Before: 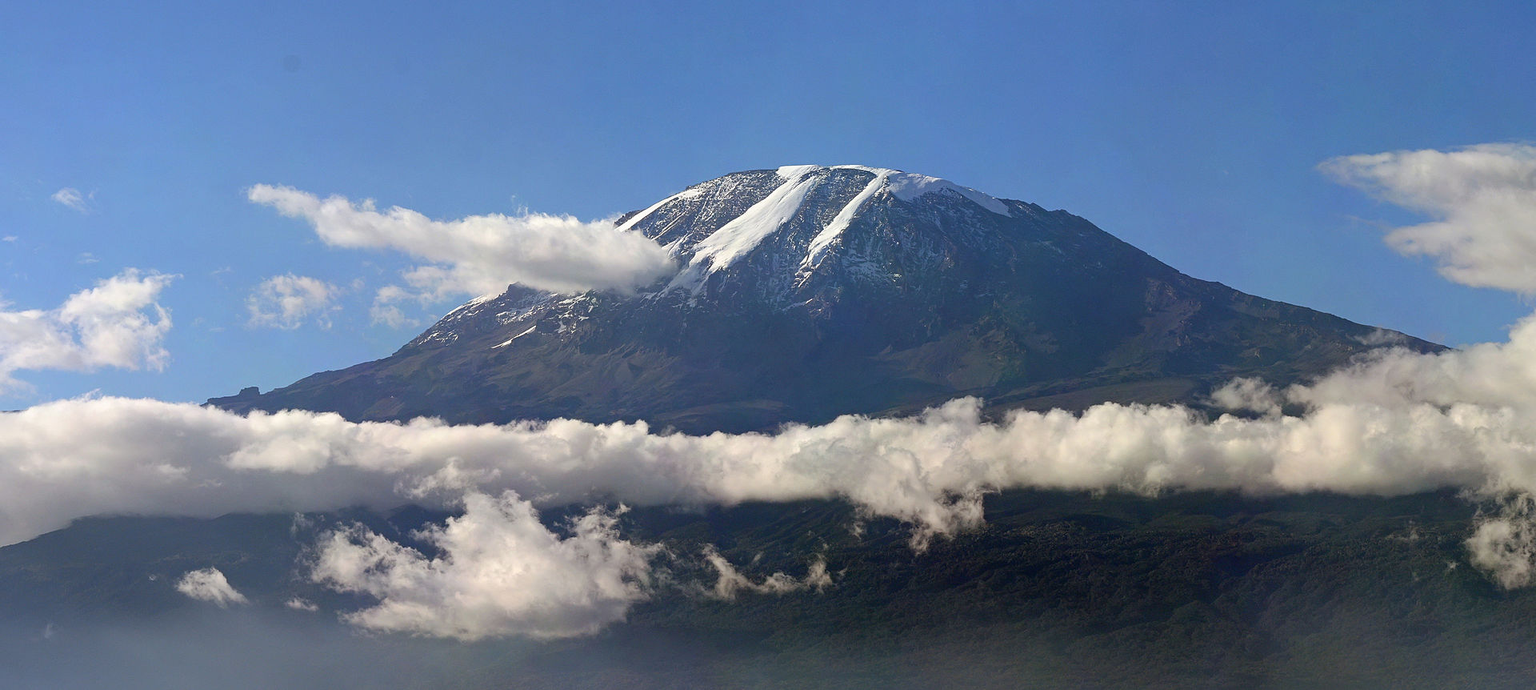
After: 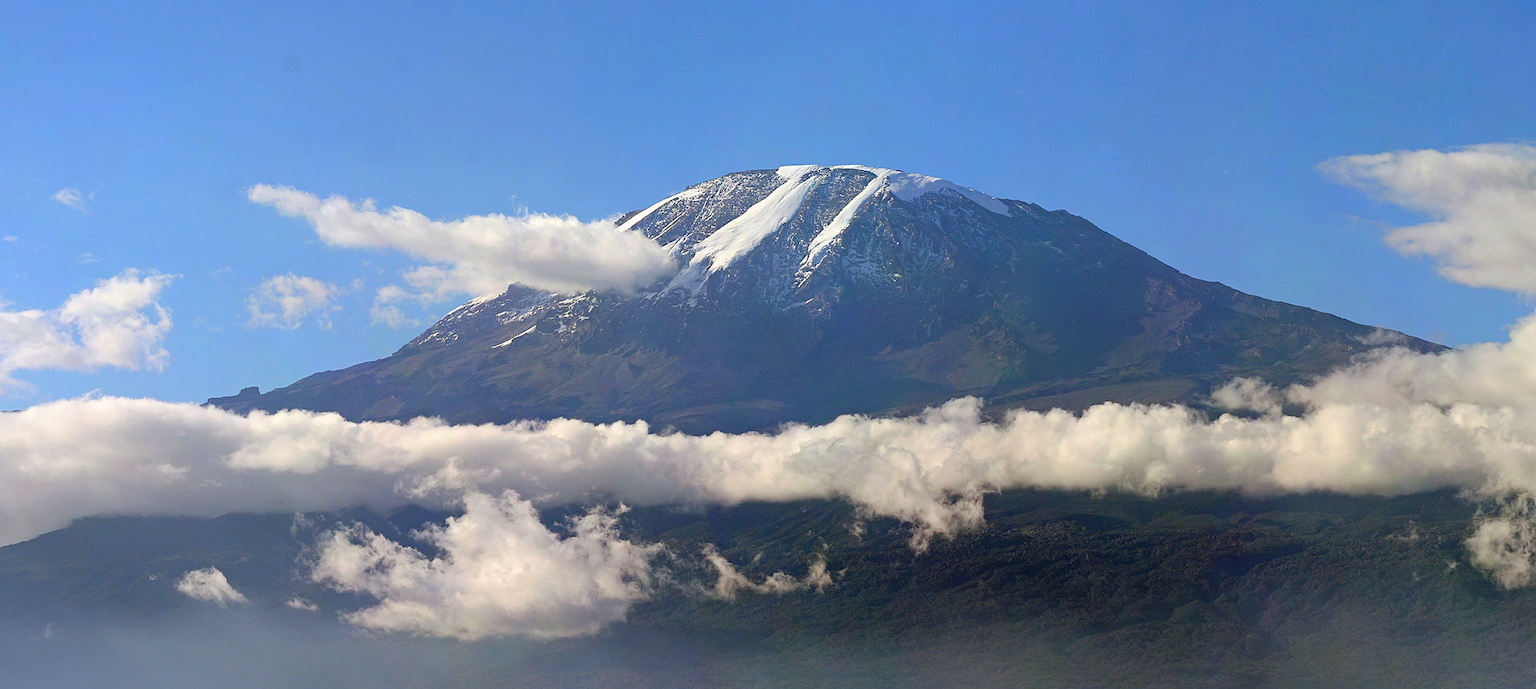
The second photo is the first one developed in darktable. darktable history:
contrast brightness saturation: brightness 0.09, saturation 0.192
